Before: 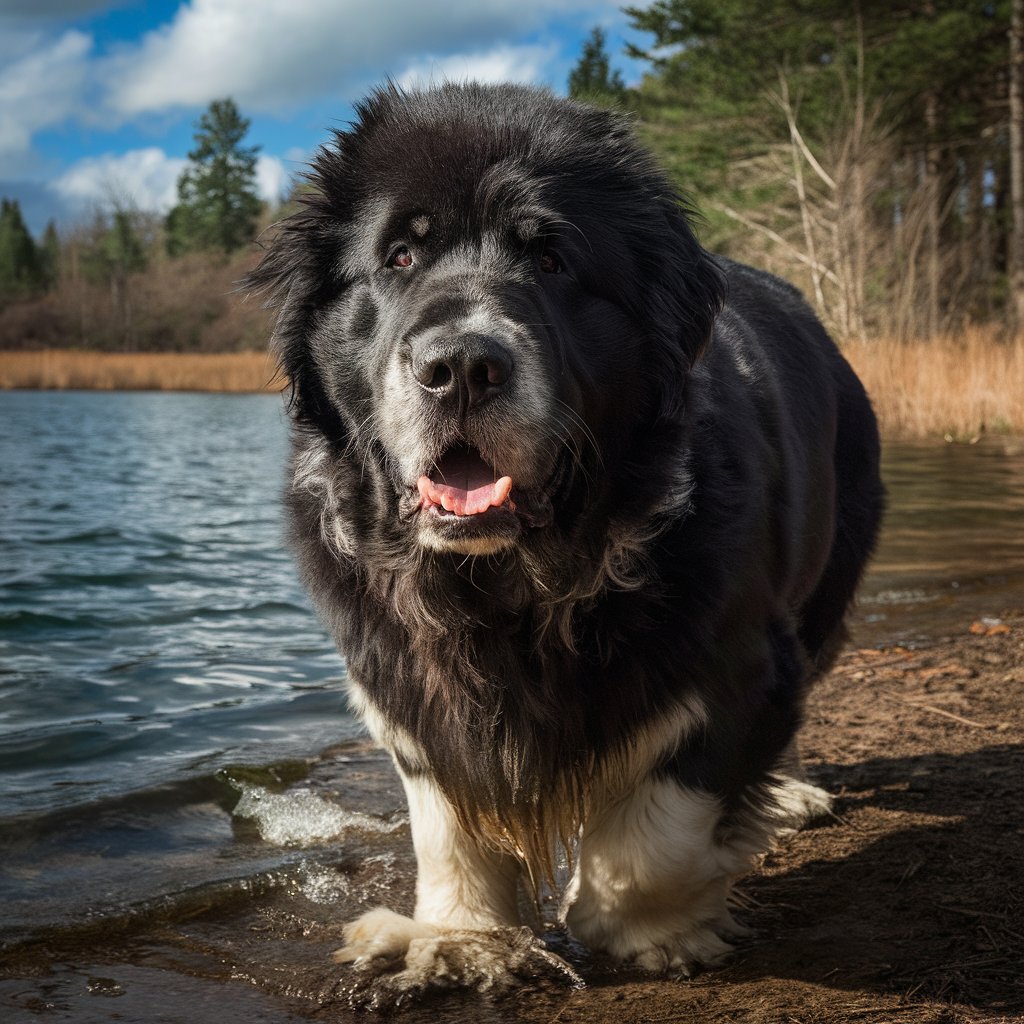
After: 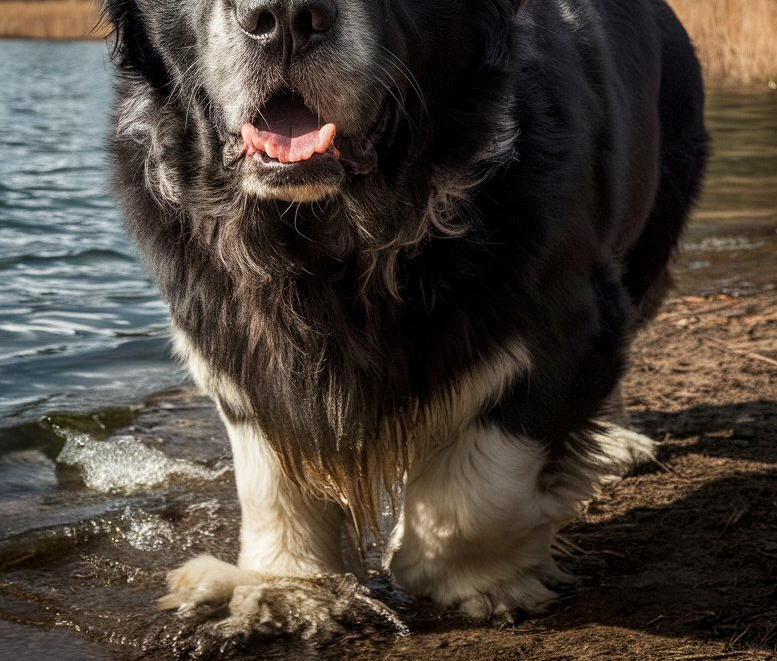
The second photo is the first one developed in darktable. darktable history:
crop and rotate: left 17.245%, top 34.539%, right 6.838%, bottom 0.898%
local contrast: on, module defaults
